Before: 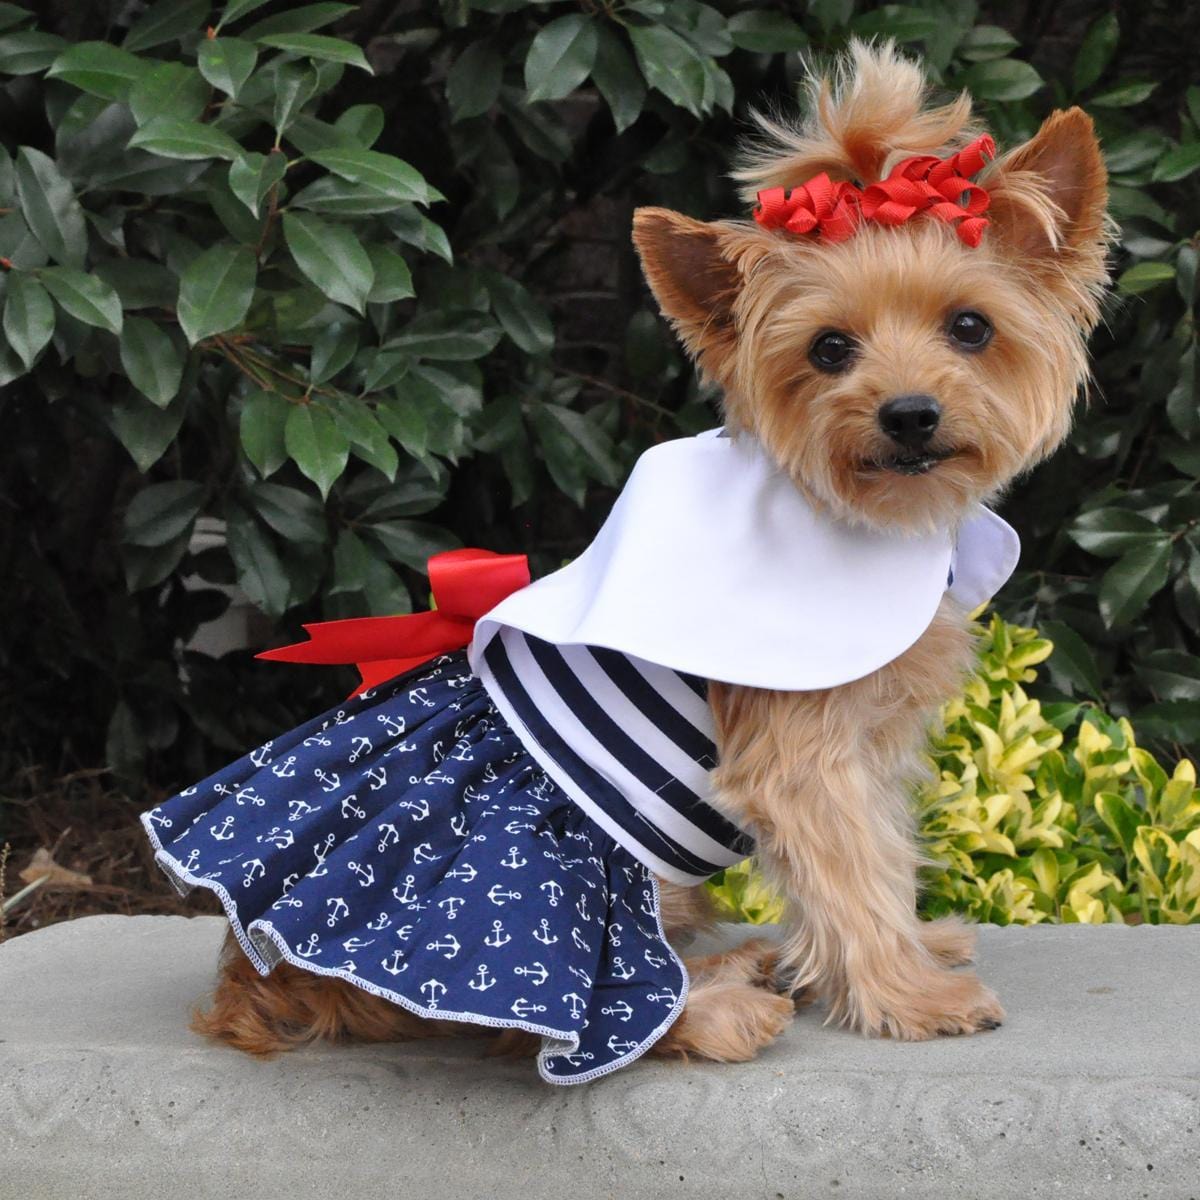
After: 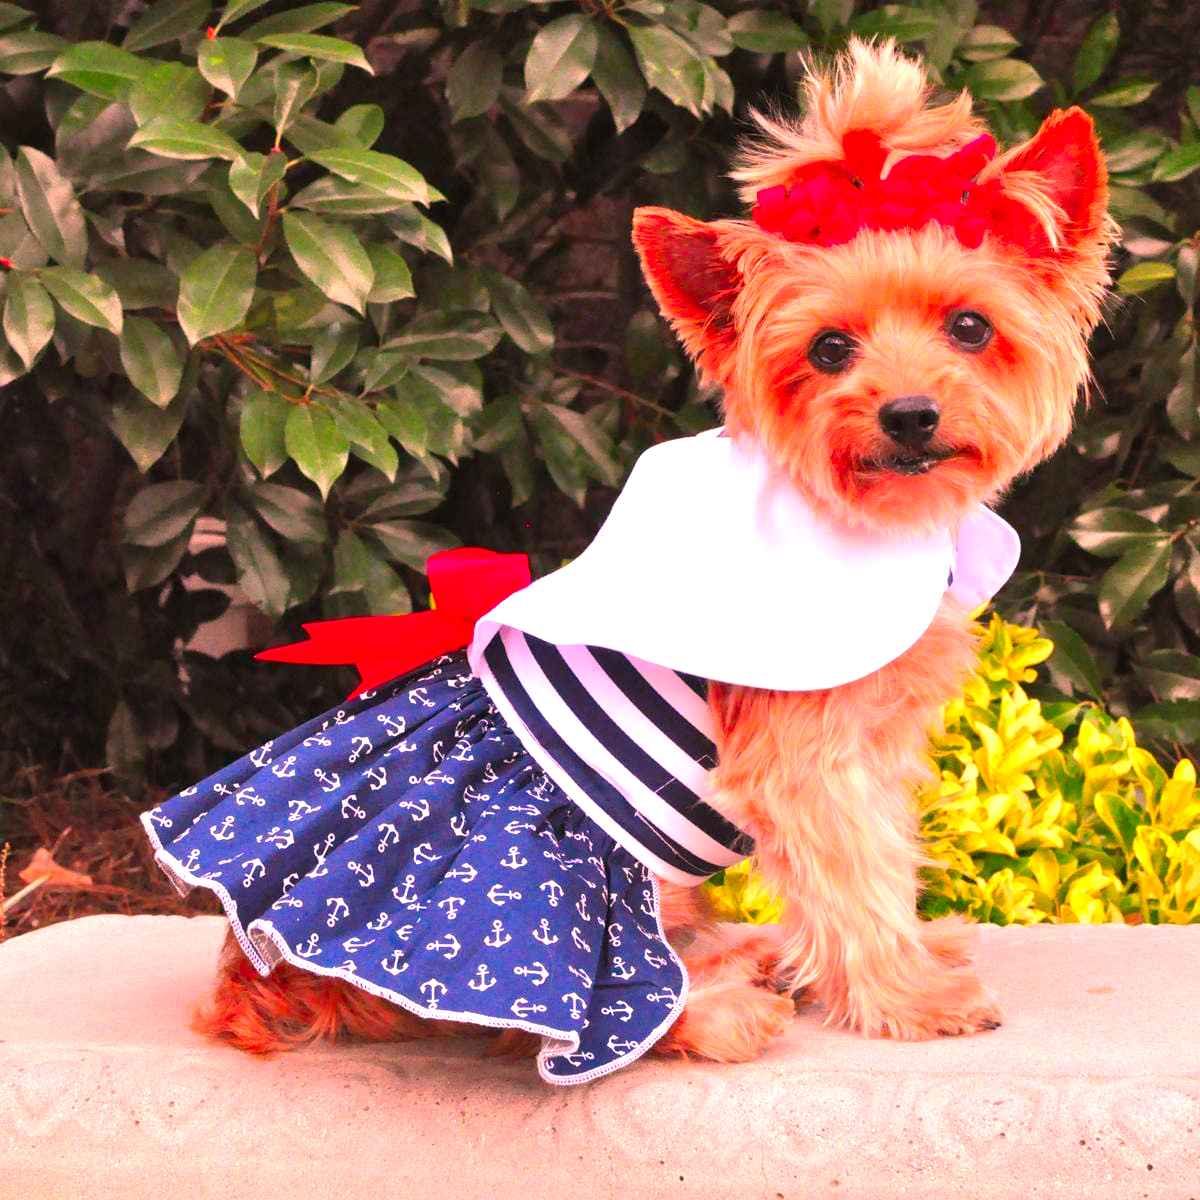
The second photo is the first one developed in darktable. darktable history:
base curve: curves: ch0 [(0, 0) (0.989, 0.992)], preserve colors none
color correction: highlights a* 19.5, highlights b* -11.53, saturation 1.69
white balance: red 1.138, green 0.996, blue 0.812
exposure: black level correction 0, exposure 1.2 EV, compensate exposure bias true, compensate highlight preservation false
shadows and highlights: shadows 12, white point adjustment 1.2, highlights -0.36, soften with gaussian
